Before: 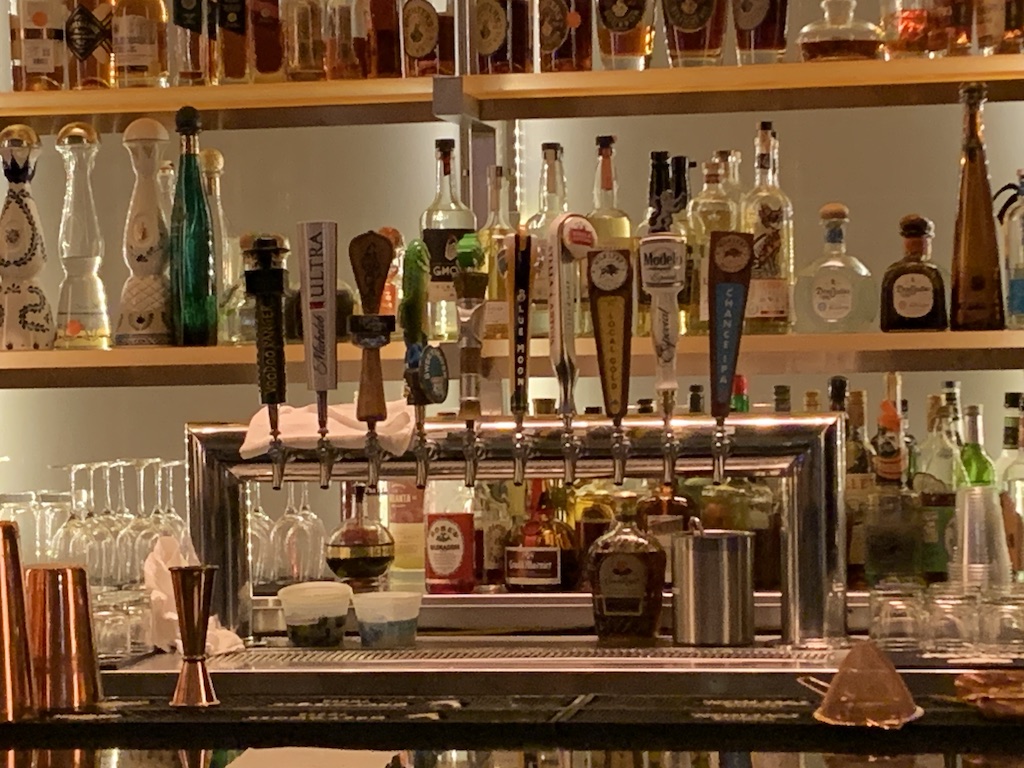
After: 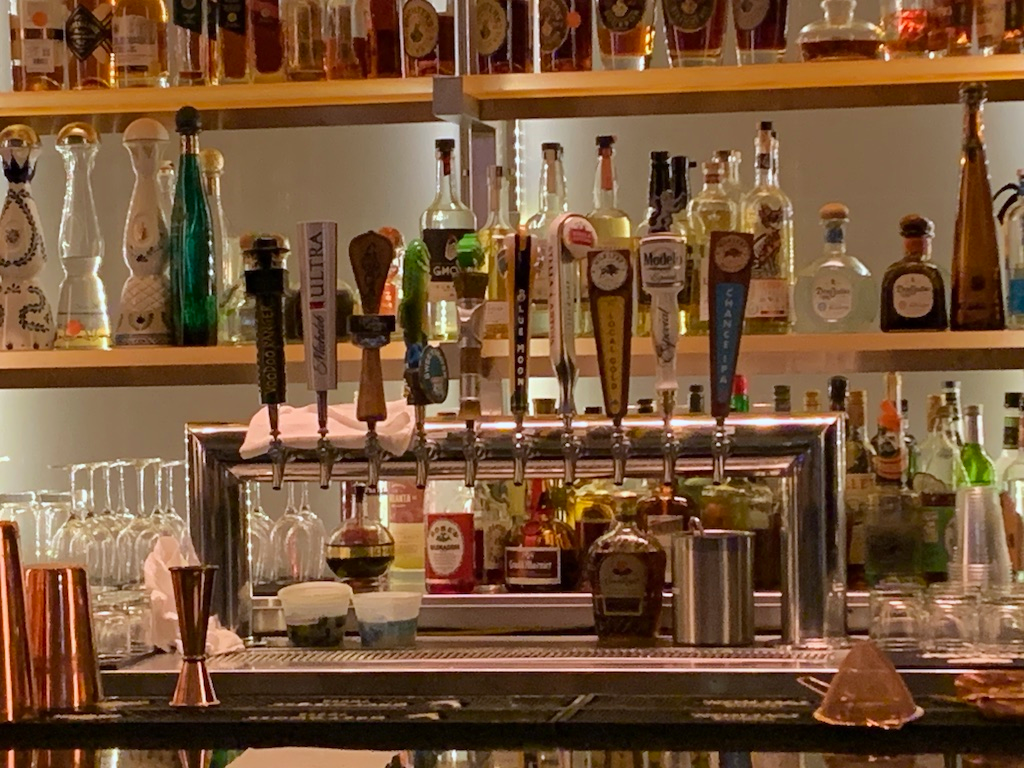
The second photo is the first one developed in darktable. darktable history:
color calibration: output R [0.994, 0.059, -0.119, 0], output G [-0.036, 1.09, -0.119, 0], output B [0.078, -0.108, 0.961, 0], illuminant custom, x 0.371, y 0.382, temperature 4281.14 K
